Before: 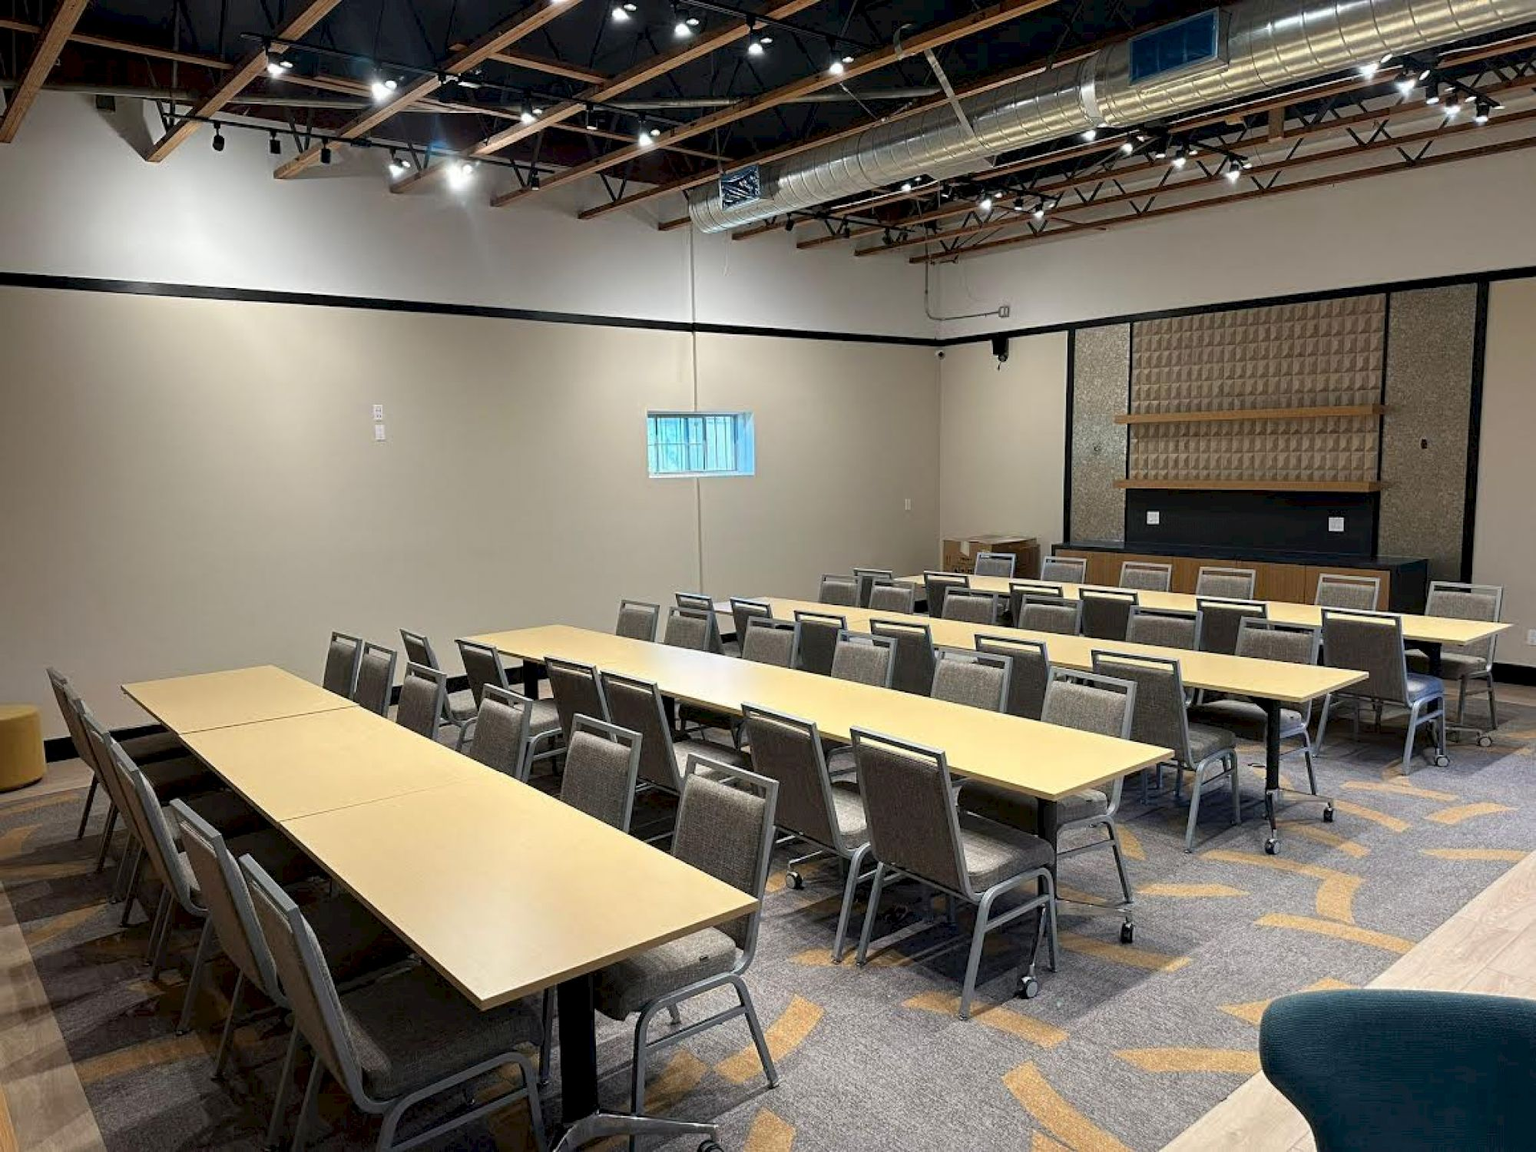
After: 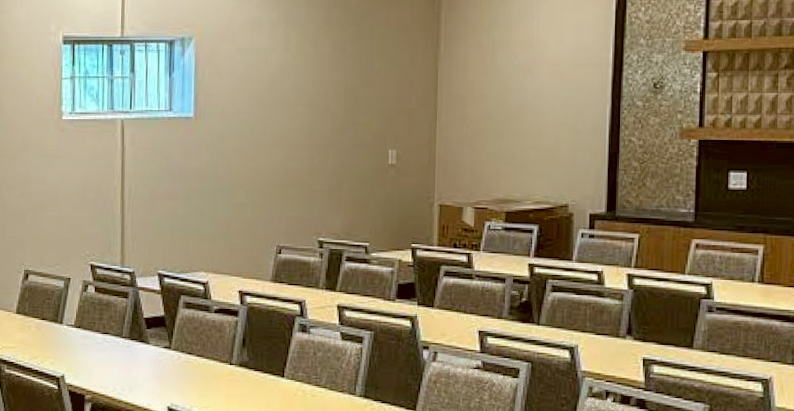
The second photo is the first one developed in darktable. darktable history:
crop: left 31.751%, top 32.172%, right 27.8%, bottom 35.83%
local contrast: on, module defaults
rotate and perspective: rotation 1.69°, lens shift (vertical) -0.023, lens shift (horizontal) -0.291, crop left 0.025, crop right 0.988, crop top 0.092, crop bottom 0.842
color correction: highlights a* -0.482, highlights b* 0.161, shadows a* 4.66, shadows b* 20.72
